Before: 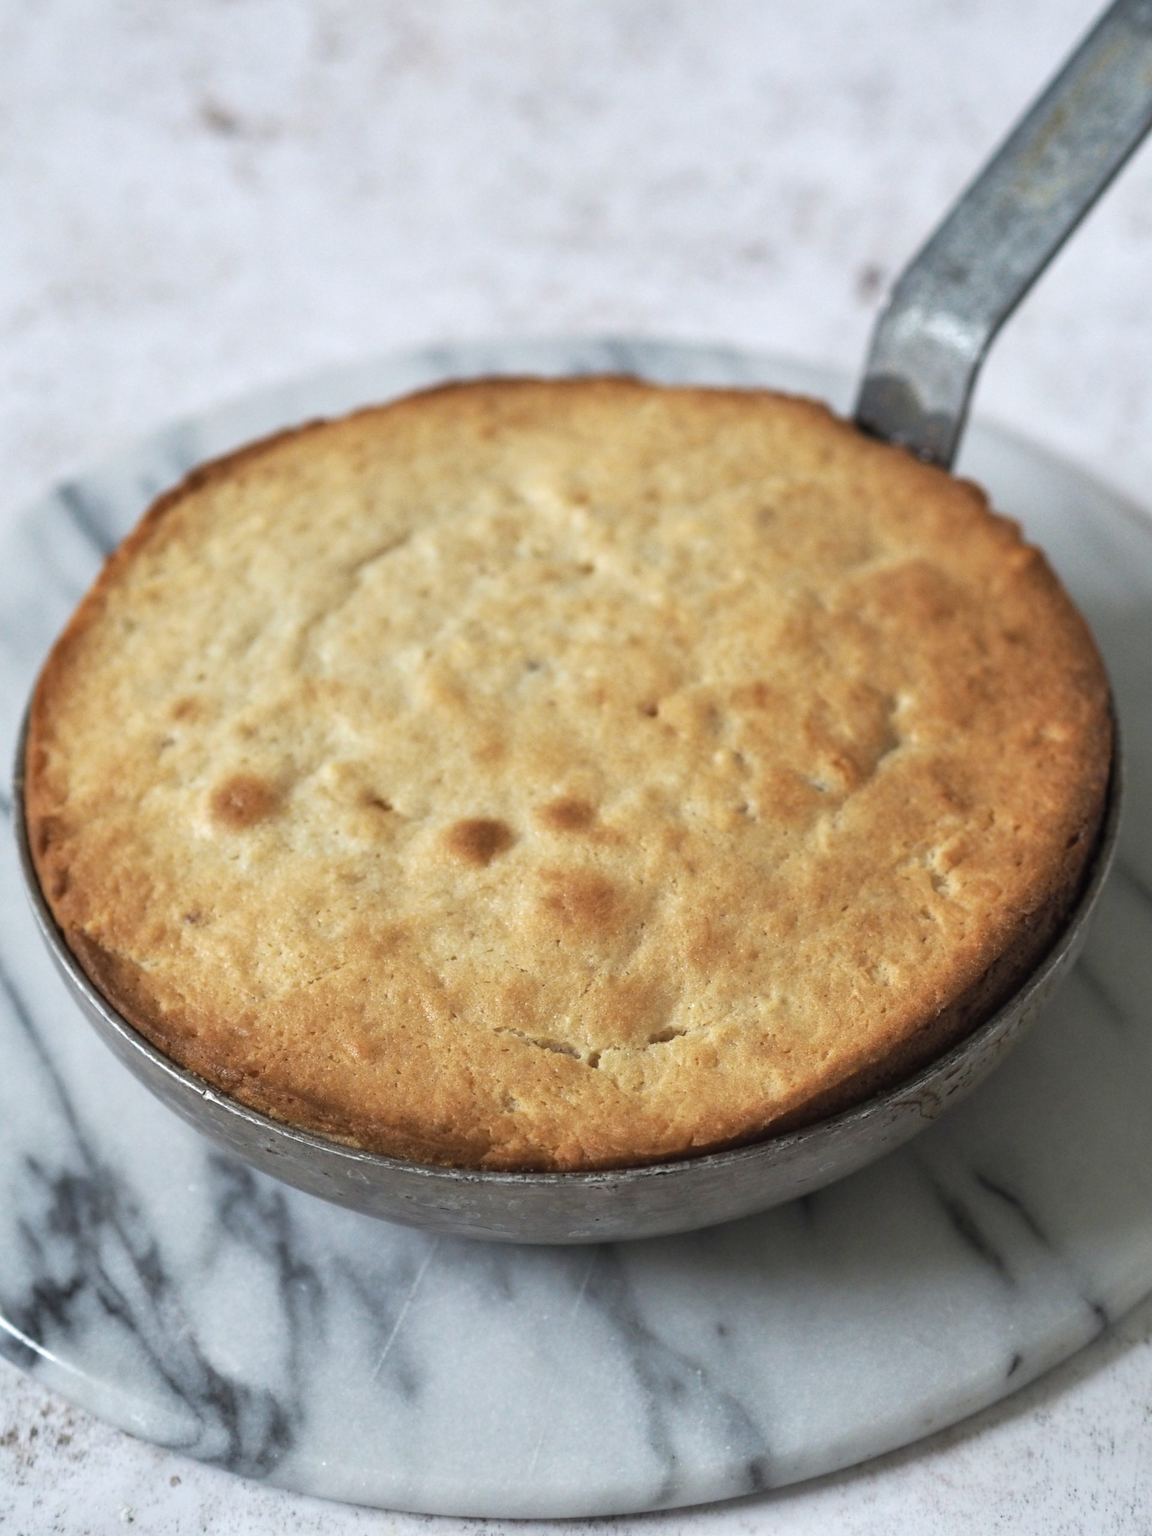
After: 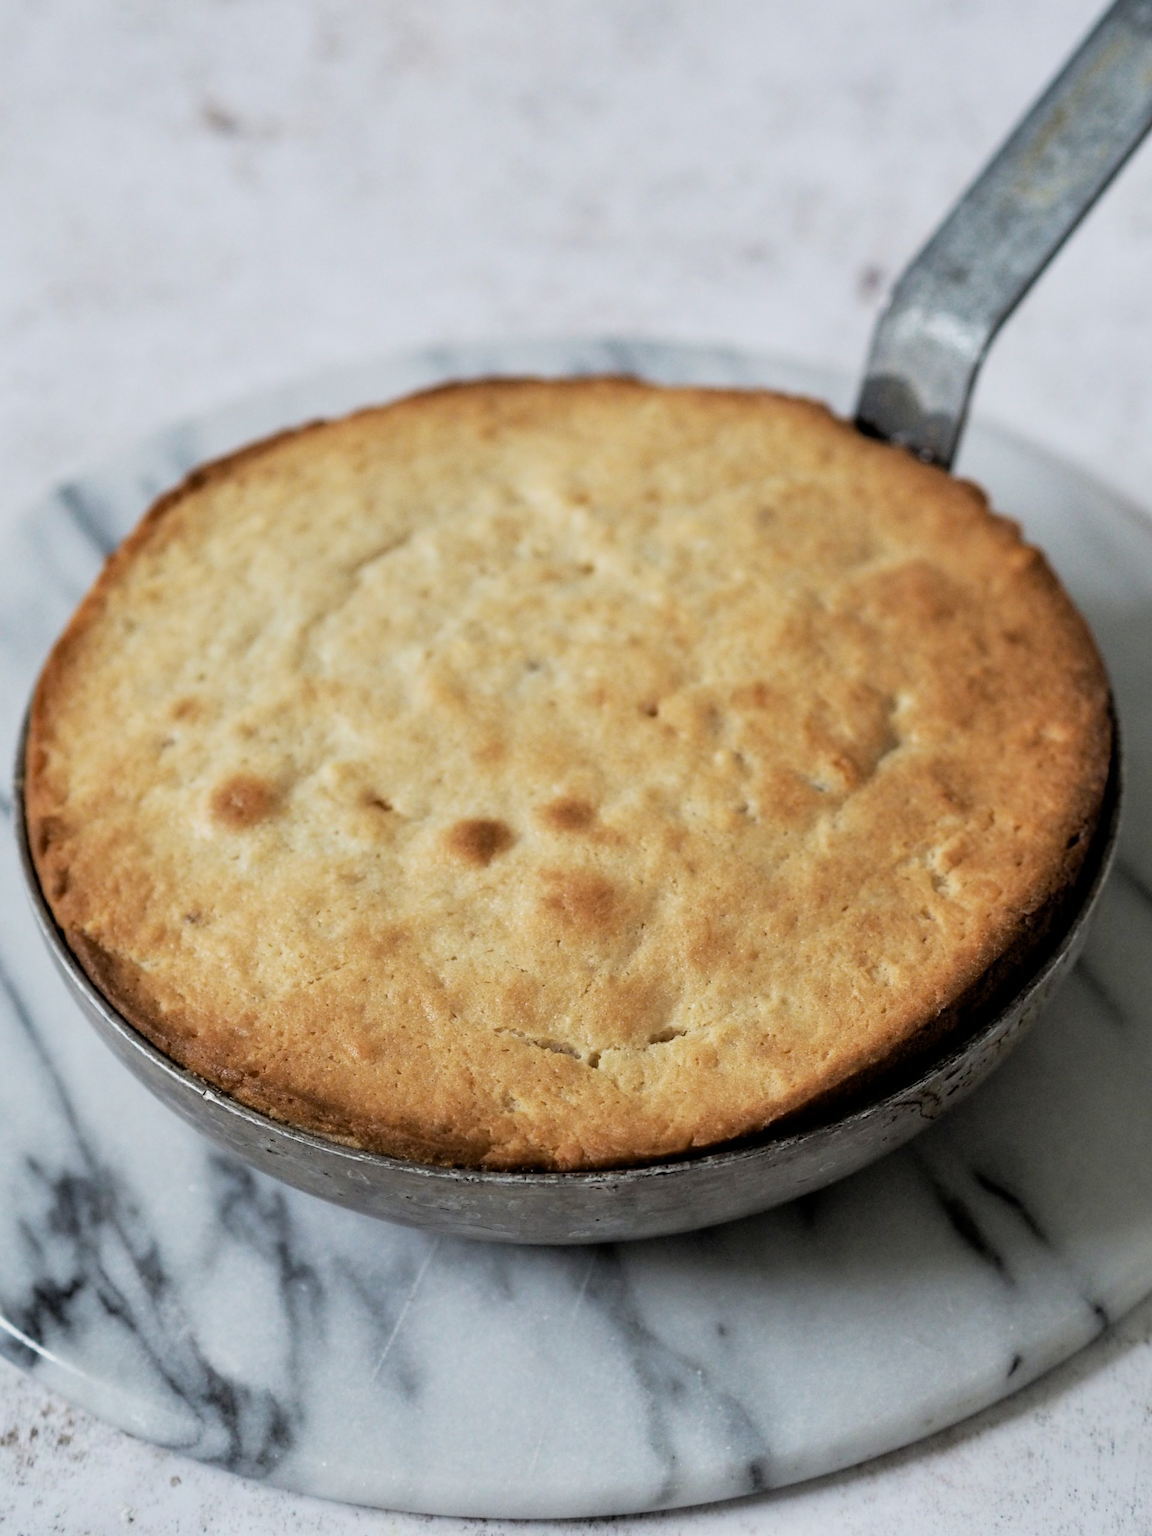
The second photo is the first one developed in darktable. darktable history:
exposure: black level correction 0.01, exposure 0.015 EV, compensate highlight preservation false
filmic rgb: black relative exposure -7.99 EV, white relative exposure 4.03 EV, hardness 4.12, latitude 50.17%, contrast 1.1, iterations of high-quality reconstruction 0
